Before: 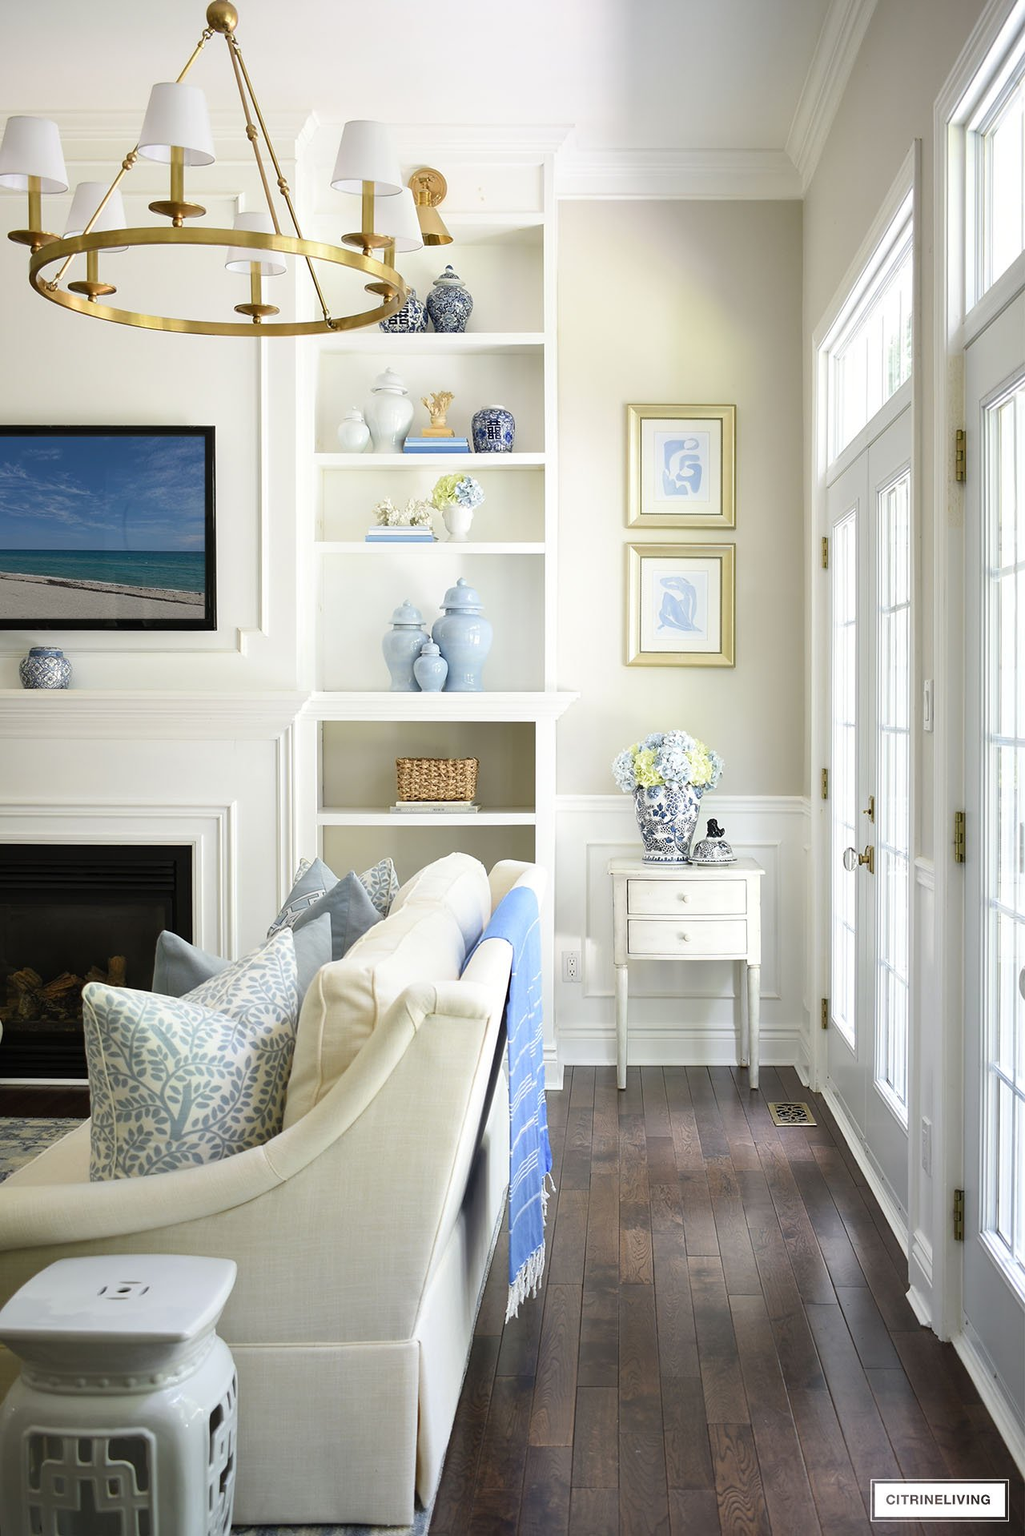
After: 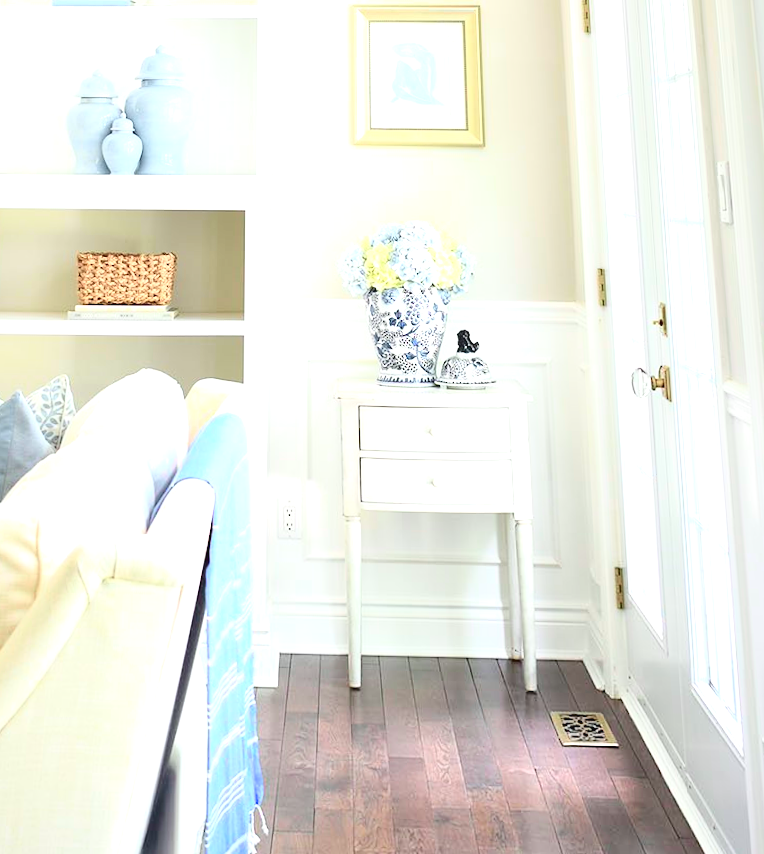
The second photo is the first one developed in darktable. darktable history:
tone curve: curves: ch0 [(0, 0.023) (0.087, 0.065) (0.184, 0.168) (0.45, 0.54) (0.57, 0.683) (0.722, 0.825) (0.877, 0.948) (1, 1)]; ch1 [(0, 0) (0.388, 0.369) (0.44, 0.44) (0.489, 0.481) (0.534, 0.561) (0.657, 0.659) (1, 1)]; ch2 [(0, 0) (0.353, 0.317) (0.408, 0.427) (0.472, 0.46) (0.5, 0.496) (0.537, 0.534) (0.576, 0.592) (0.625, 0.631) (1, 1)], color space Lab, independent channels, preserve colors none
exposure: black level correction 0, exposure 0.68 EV, compensate exposure bias true, compensate highlight preservation false
rotate and perspective: rotation 0.72°, lens shift (vertical) -0.352, lens shift (horizontal) -0.051, crop left 0.152, crop right 0.859, crop top 0.019, crop bottom 0.964
crop and rotate: left 27.938%, top 27.046%, bottom 27.046%
